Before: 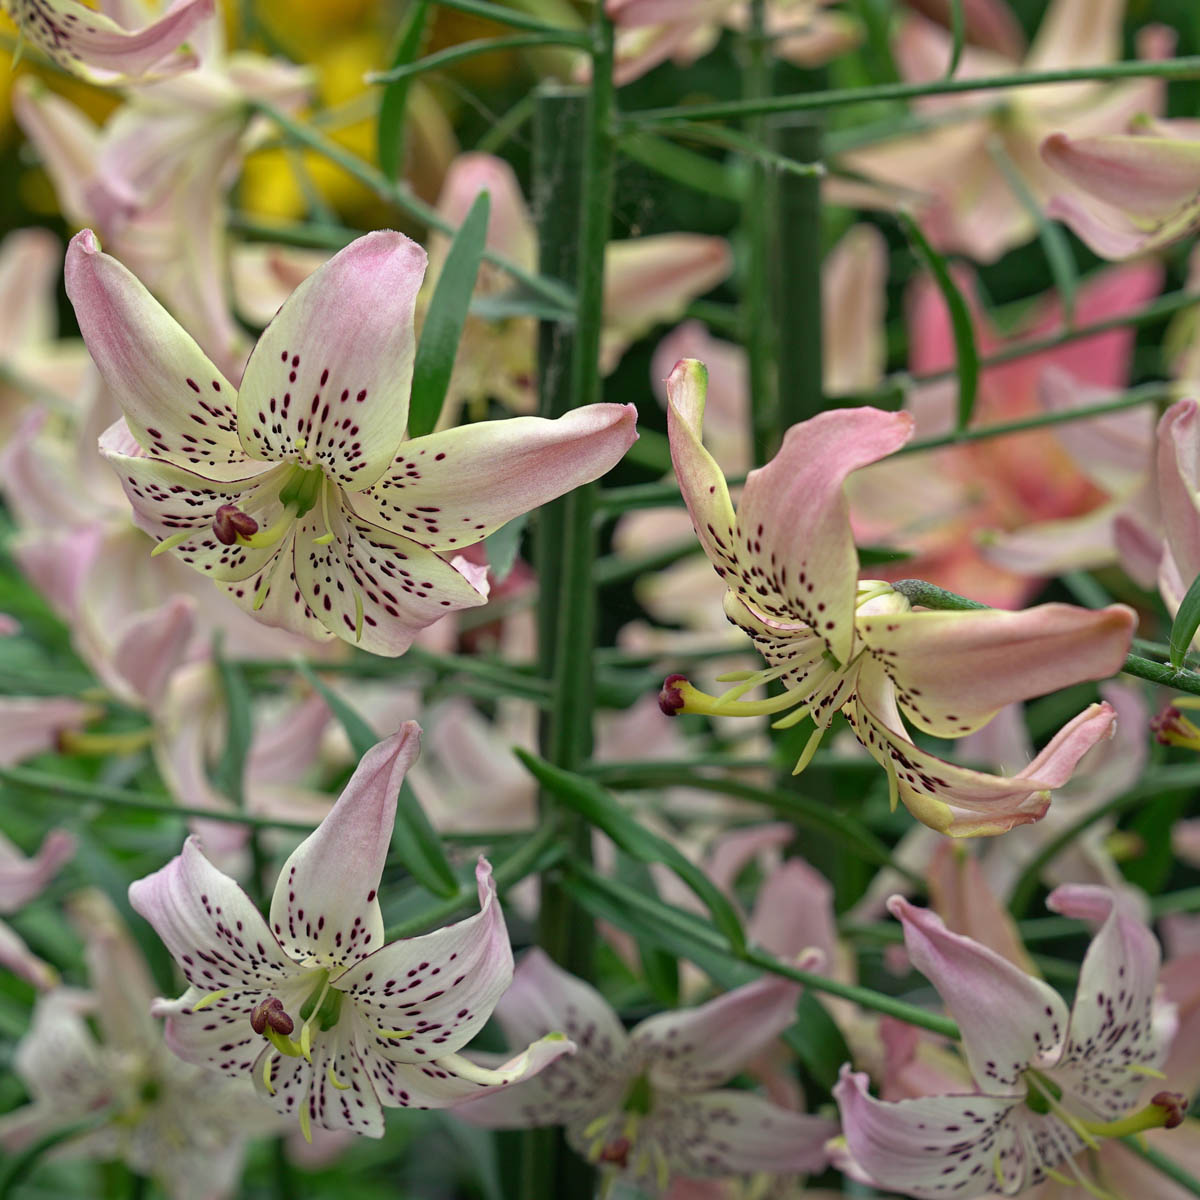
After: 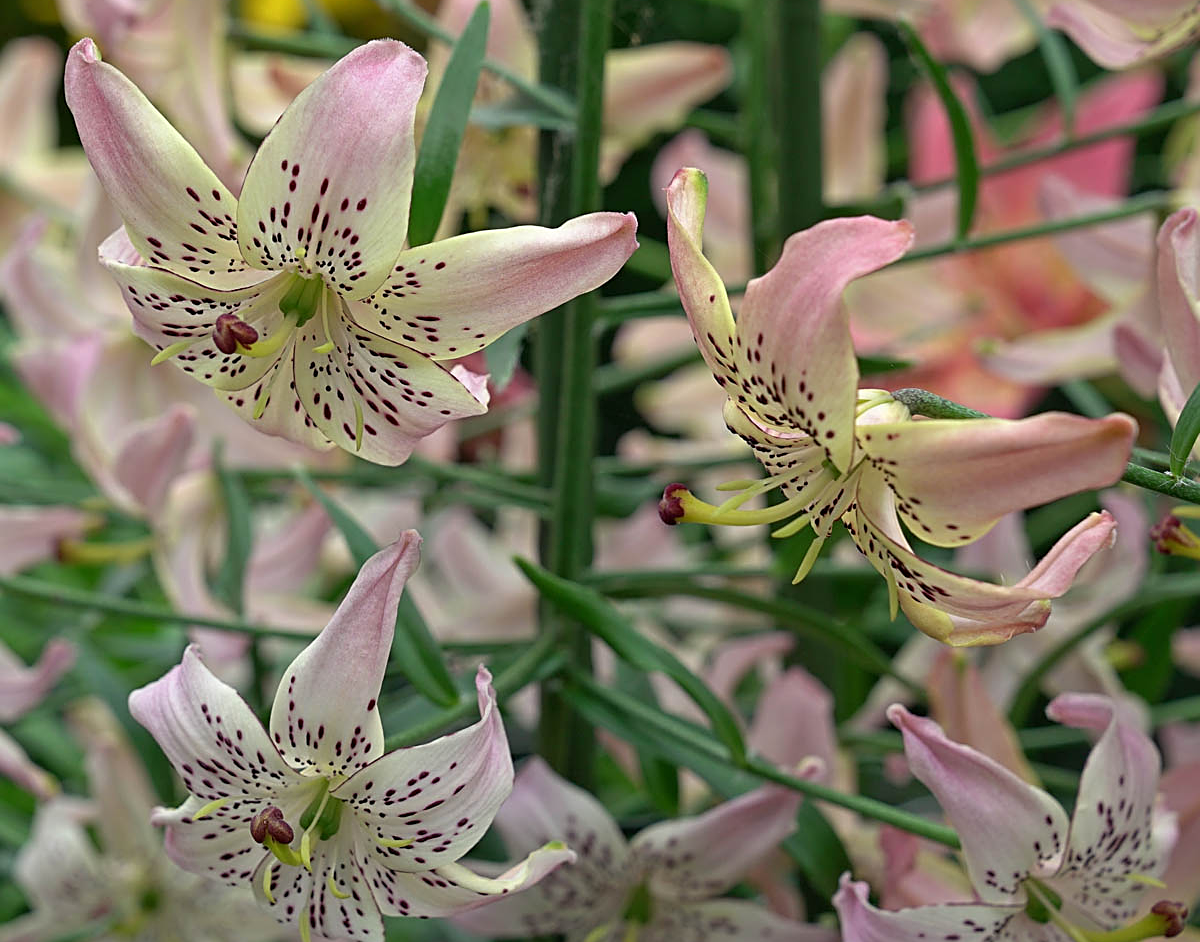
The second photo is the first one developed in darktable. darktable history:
crop and rotate: top 15.974%, bottom 5.49%
sharpen: on, module defaults
